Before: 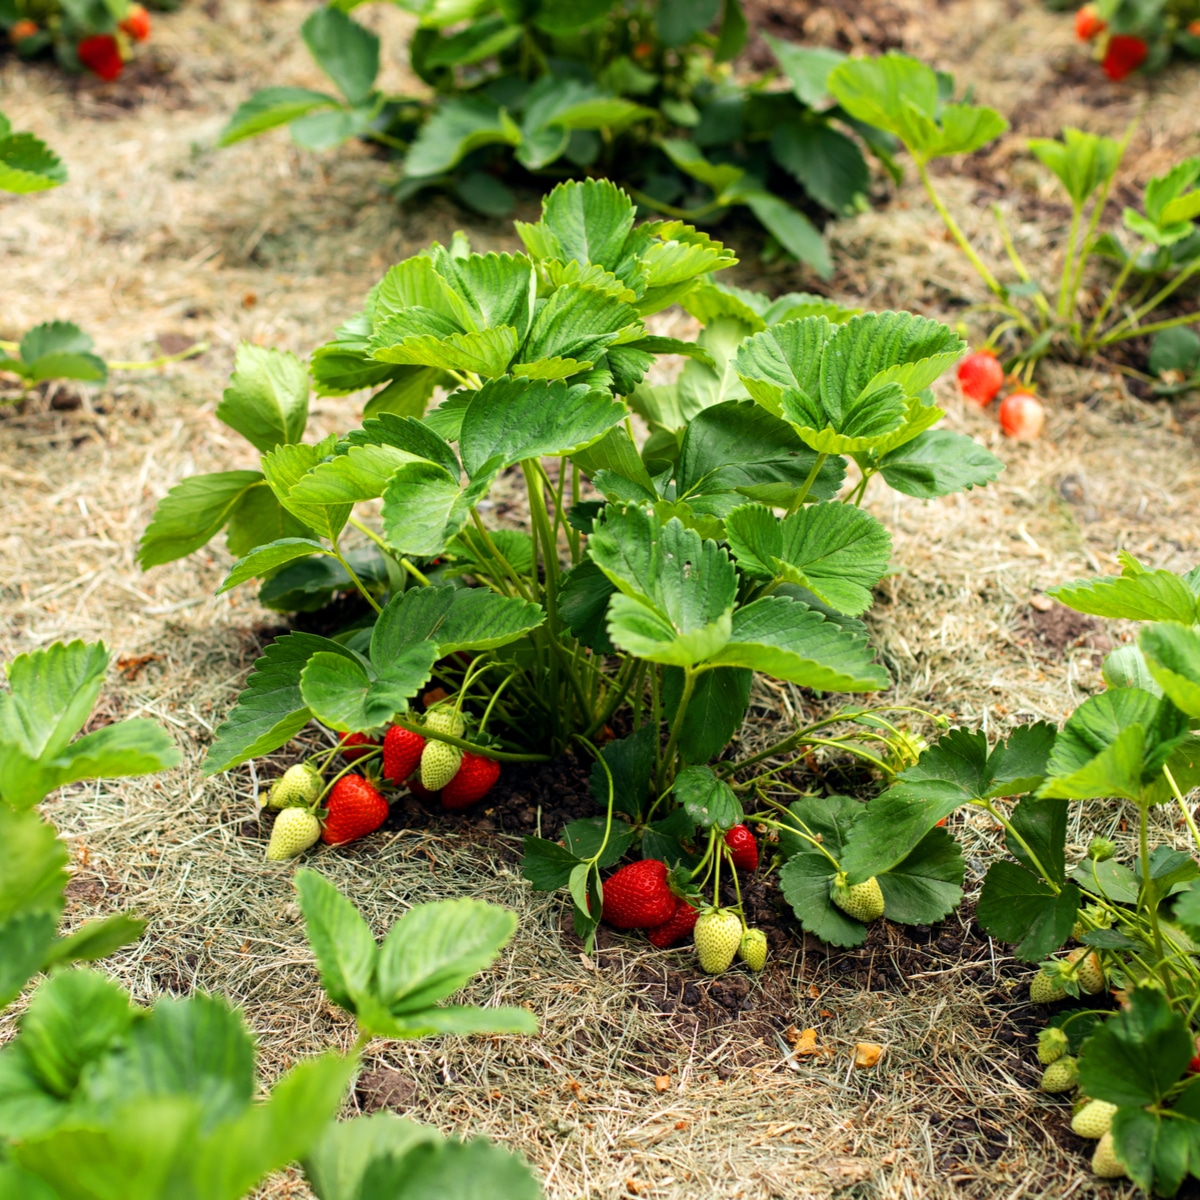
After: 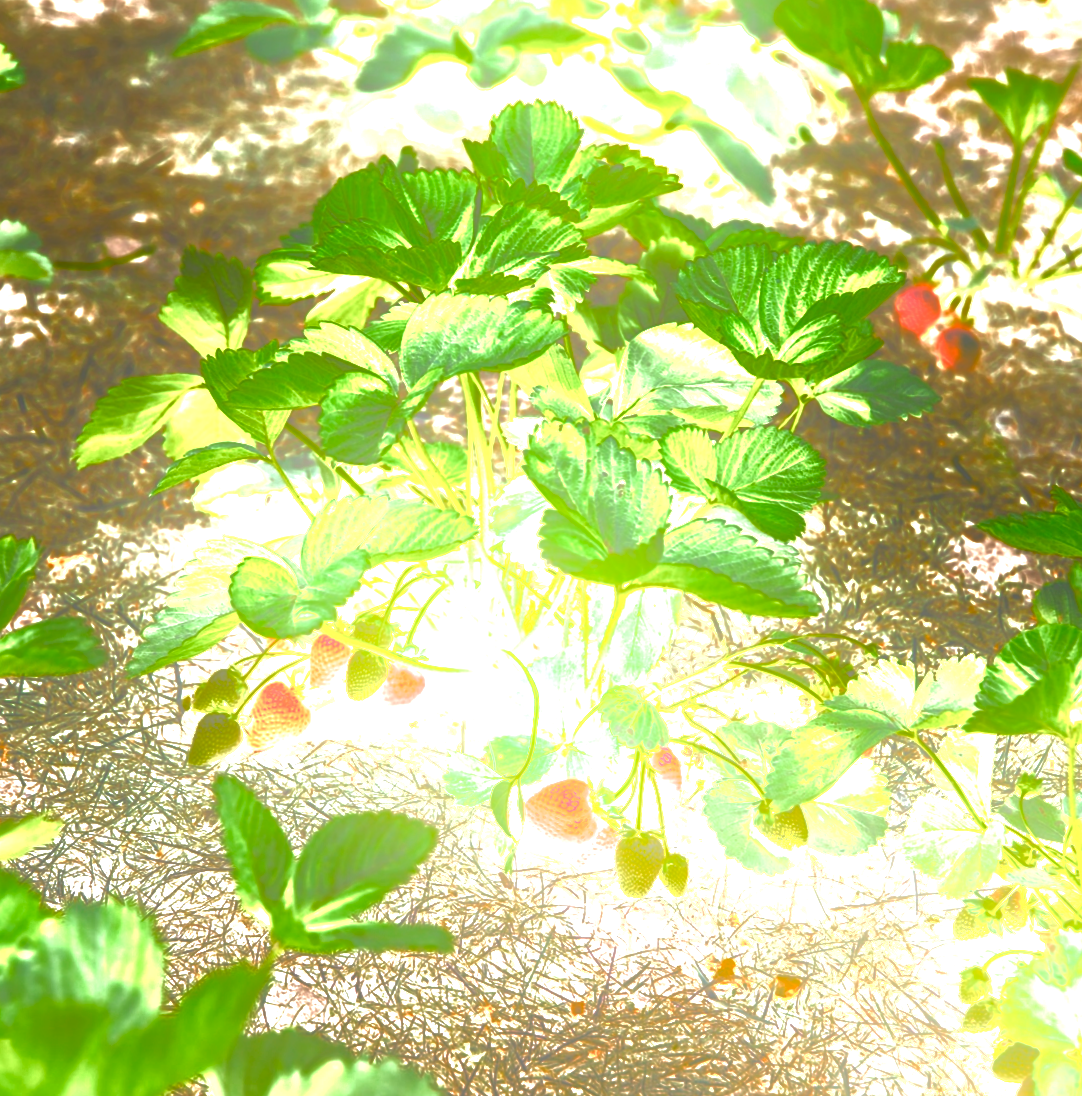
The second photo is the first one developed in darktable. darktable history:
tone curve: curves: ch0 [(0, 0) (0.003, 0.108) (0.011, 0.112) (0.025, 0.117) (0.044, 0.126) (0.069, 0.133) (0.1, 0.146) (0.136, 0.158) (0.177, 0.178) (0.224, 0.212) (0.277, 0.256) (0.335, 0.331) (0.399, 0.423) (0.468, 0.538) (0.543, 0.641) (0.623, 0.721) (0.709, 0.792) (0.801, 0.845) (0.898, 0.917) (1, 1)], preserve colors none
local contrast: highlights 12%, shadows 38%, detail 183%, midtone range 0.471
color balance rgb: shadows lift › luminance -20%, power › hue 72.24°, highlights gain › luminance 15%, global offset › hue 171.6°, perceptual saturation grading › highlights -15%, perceptual saturation grading › shadows 25%, global vibrance 30%, contrast 10%
rotate and perspective: rotation 0.226°, lens shift (vertical) -0.042, crop left 0.023, crop right 0.982, crop top 0.006, crop bottom 0.994
exposure: black level correction 0, exposure 1.741 EV, compensate exposure bias true, compensate highlight preservation false
bloom: size 25%, threshold 5%, strength 90%
crop and rotate: angle -1.96°, left 3.097%, top 4.154%, right 1.586%, bottom 0.529%
